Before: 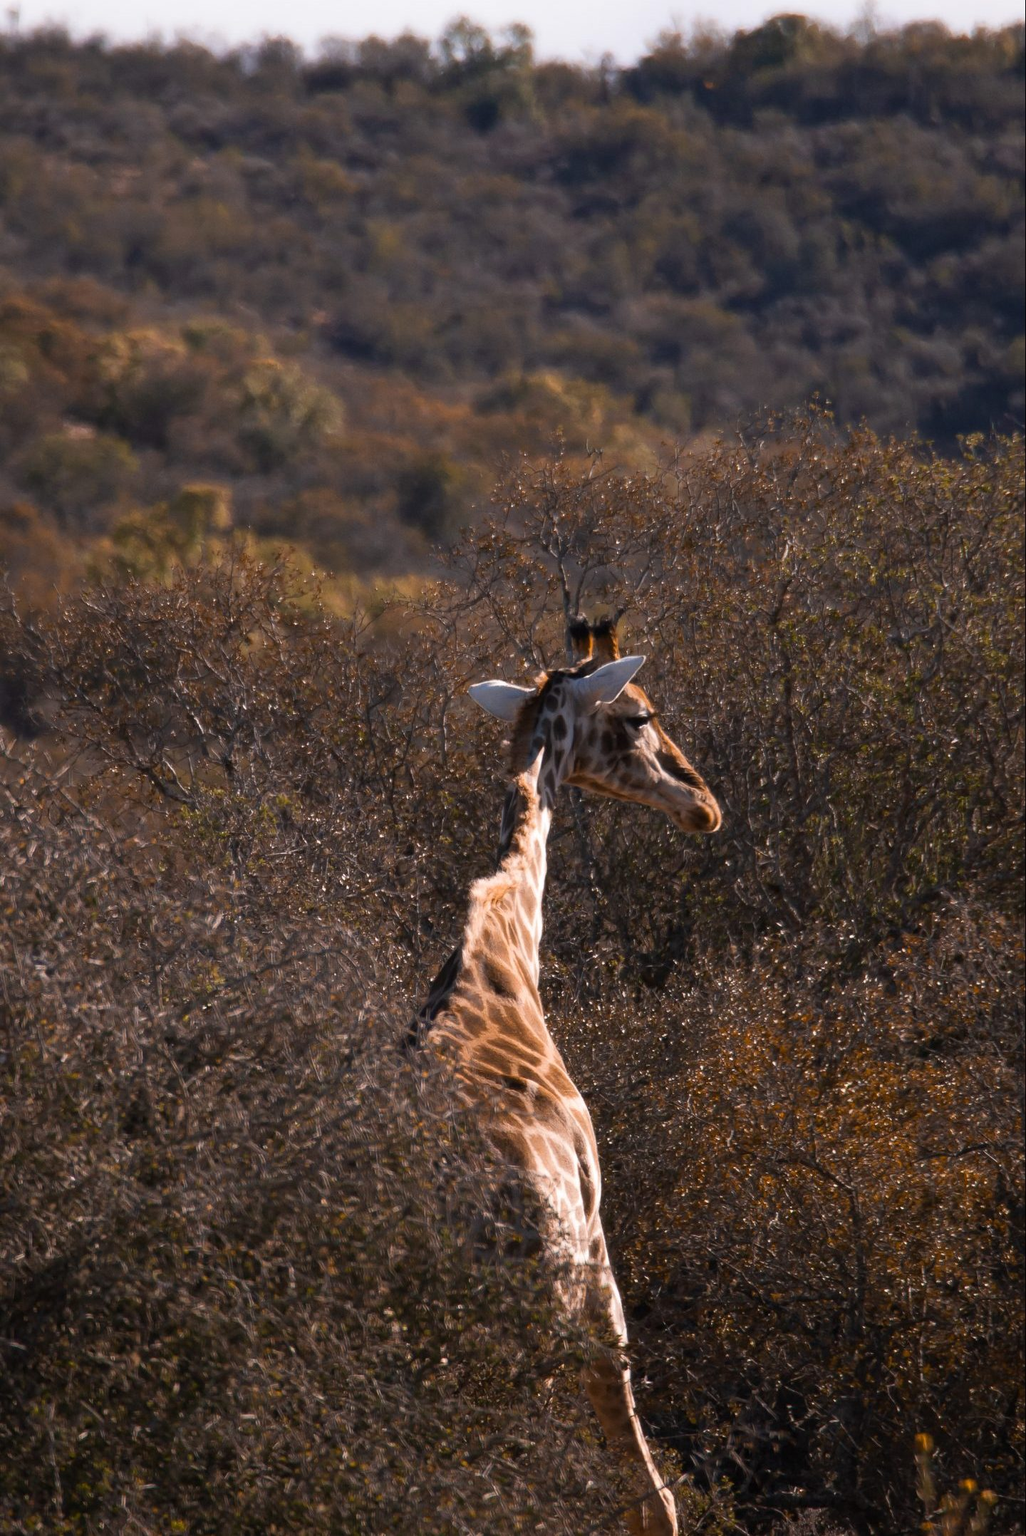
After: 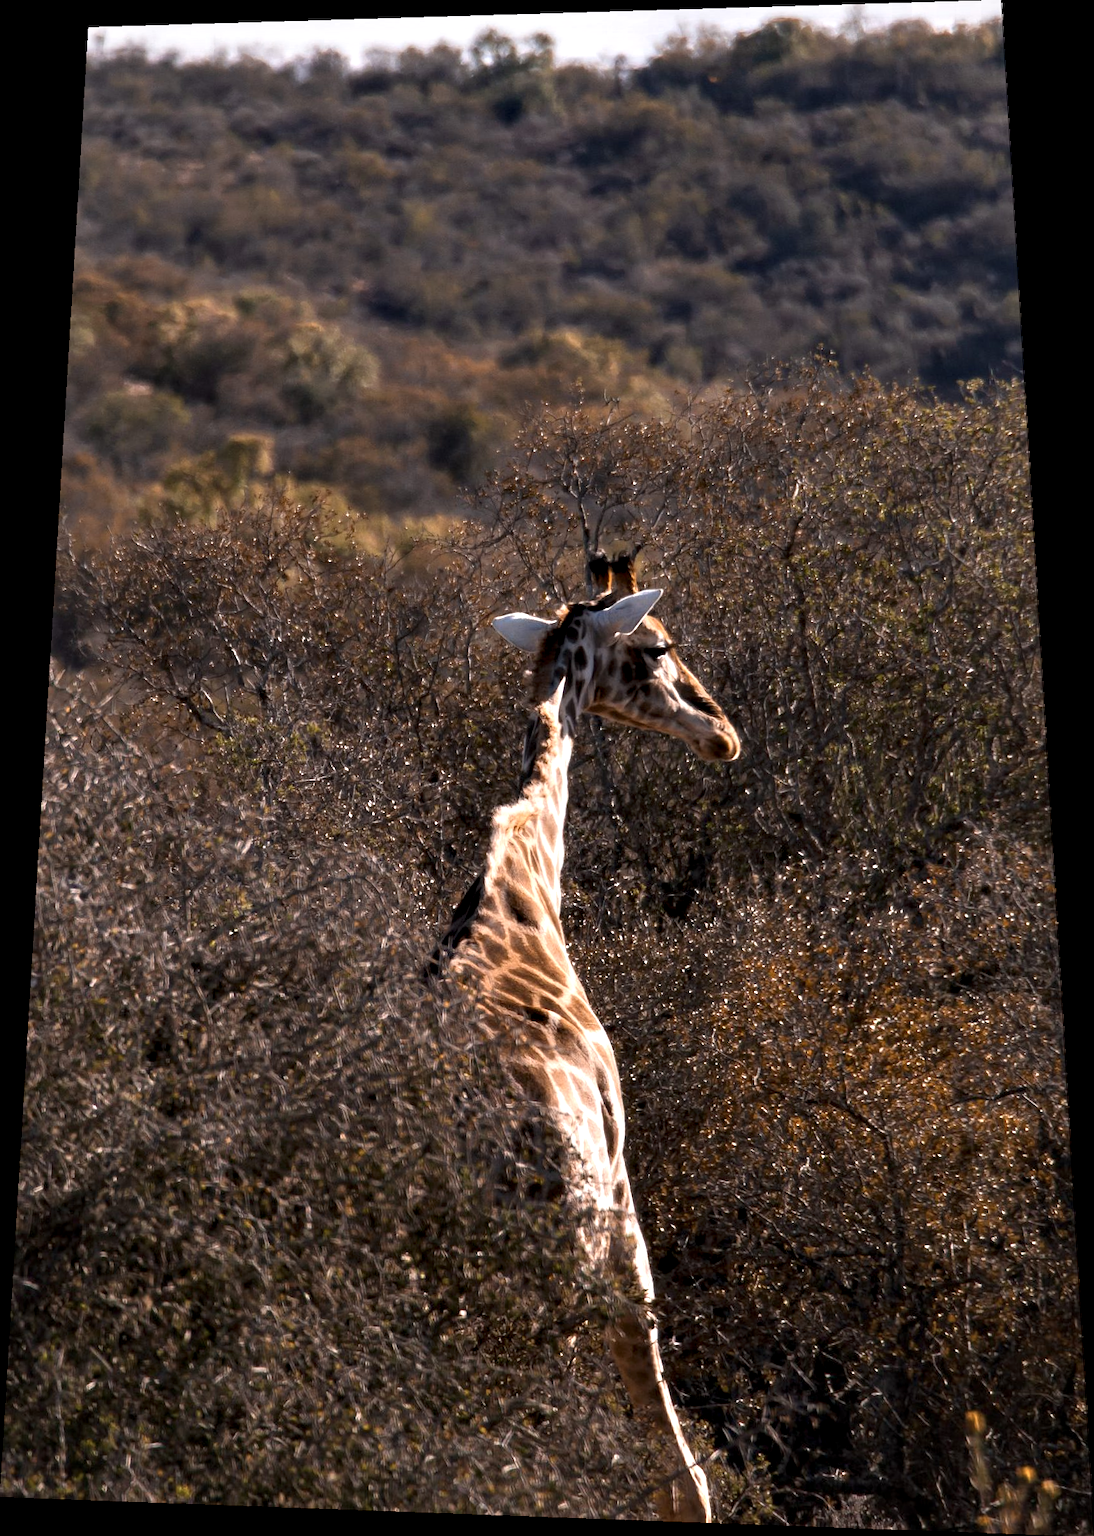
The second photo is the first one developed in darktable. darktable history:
contrast equalizer: y [[0.601, 0.6, 0.598, 0.598, 0.6, 0.601], [0.5 ×6], [0.5 ×6], [0 ×6], [0 ×6]]
rotate and perspective: rotation 0.128°, lens shift (vertical) -0.181, lens shift (horizontal) -0.044, shear 0.001, automatic cropping off
